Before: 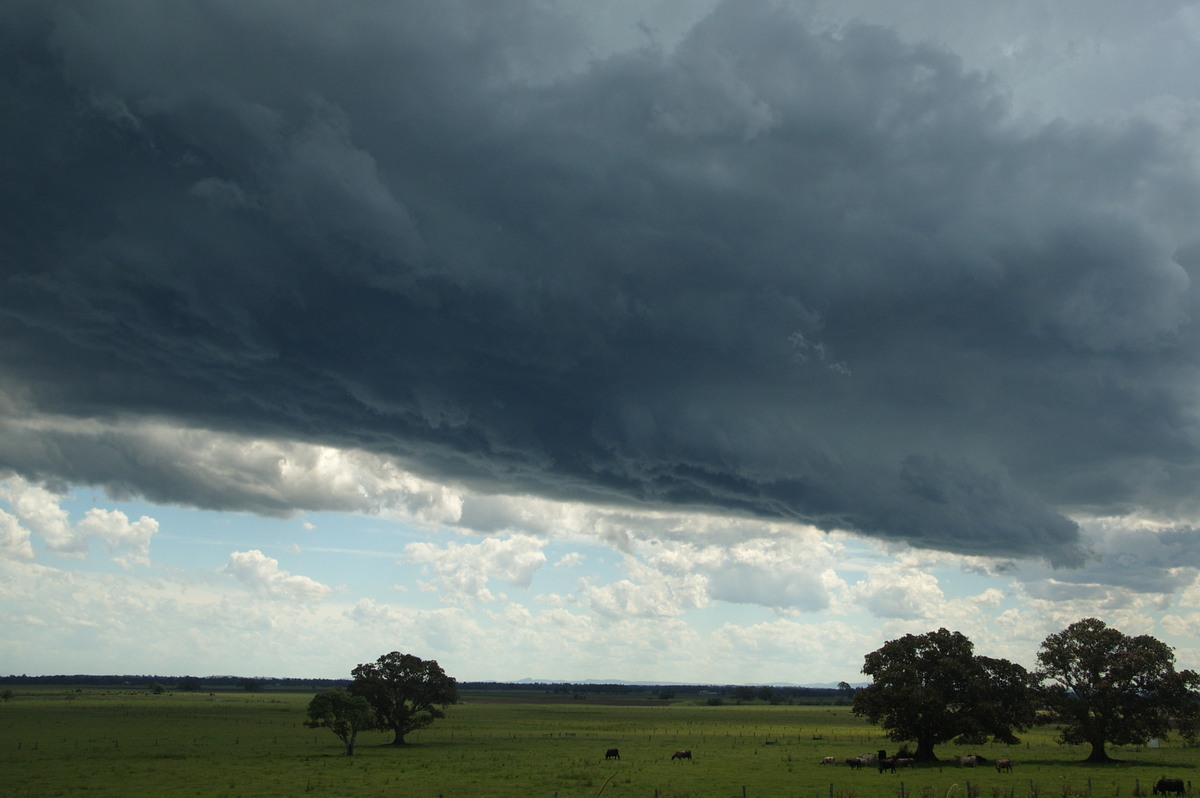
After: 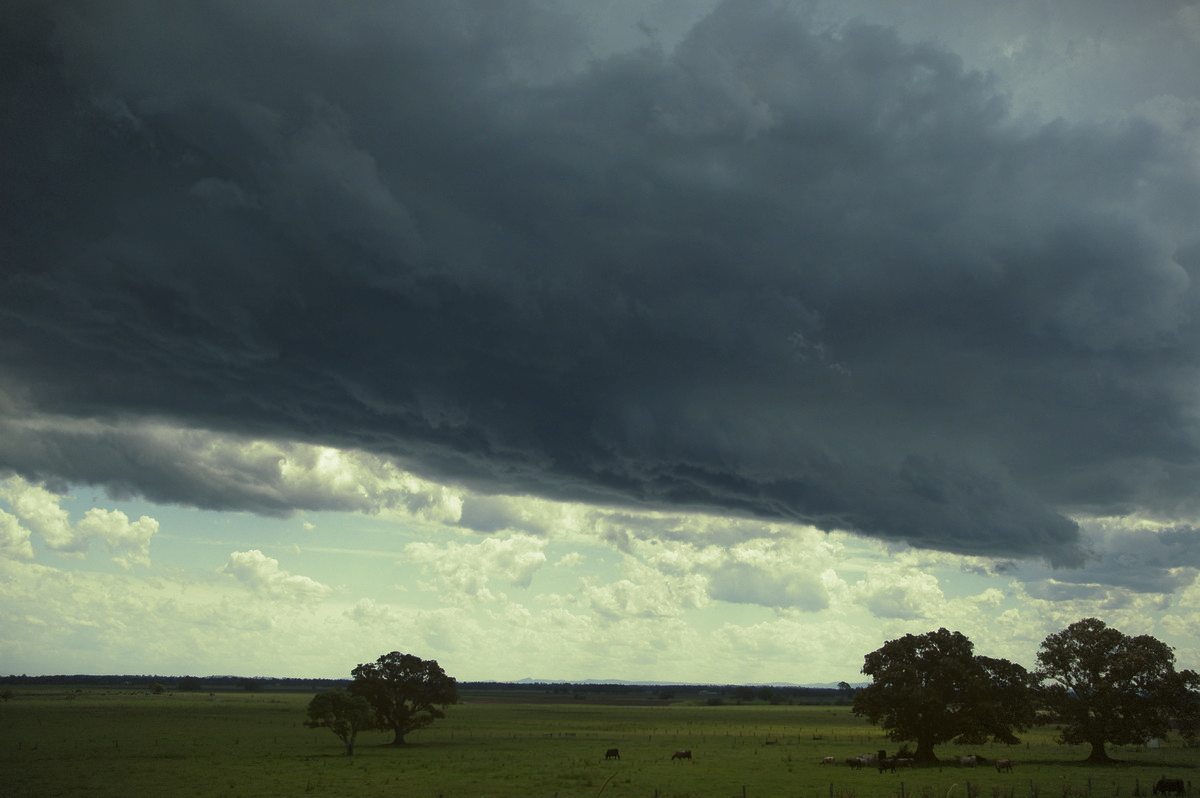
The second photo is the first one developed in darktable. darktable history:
vignetting: fall-off start 100%, brightness -0.406, saturation -0.3, width/height ratio 1.324, dithering 8-bit output, unbound false
tone curve: curves: ch0 [(0, 0) (0.8, 0.757) (1, 1)], color space Lab, linked channels, preserve colors none
color zones: curves: ch0 [(0, 0.5) (0.143, 0.5) (0.286, 0.5) (0.429, 0.5) (0.571, 0.5) (0.714, 0.476) (0.857, 0.5) (1, 0.5)]; ch2 [(0, 0.5) (0.143, 0.5) (0.286, 0.5) (0.429, 0.5) (0.571, 0.5) (0.714, 0.487) (0.857, 0.5) (1, 0.5)]
split-toning: shadows › hue 290.82°, shadows › saturation 0.34, highlights › saturation 0.38, balance 0, compress 50%
color balance: lift [1.004, 1.002, 1.002, 0.998], gamma [1, 1.007, 1.002, 0.993], gain [1, 0.977, 1.013, 1.023], contrast -3.64%
local contrast: mode bilateral grid, contrast 100, coarseness 100, detail 91%, midtone range 0.2
